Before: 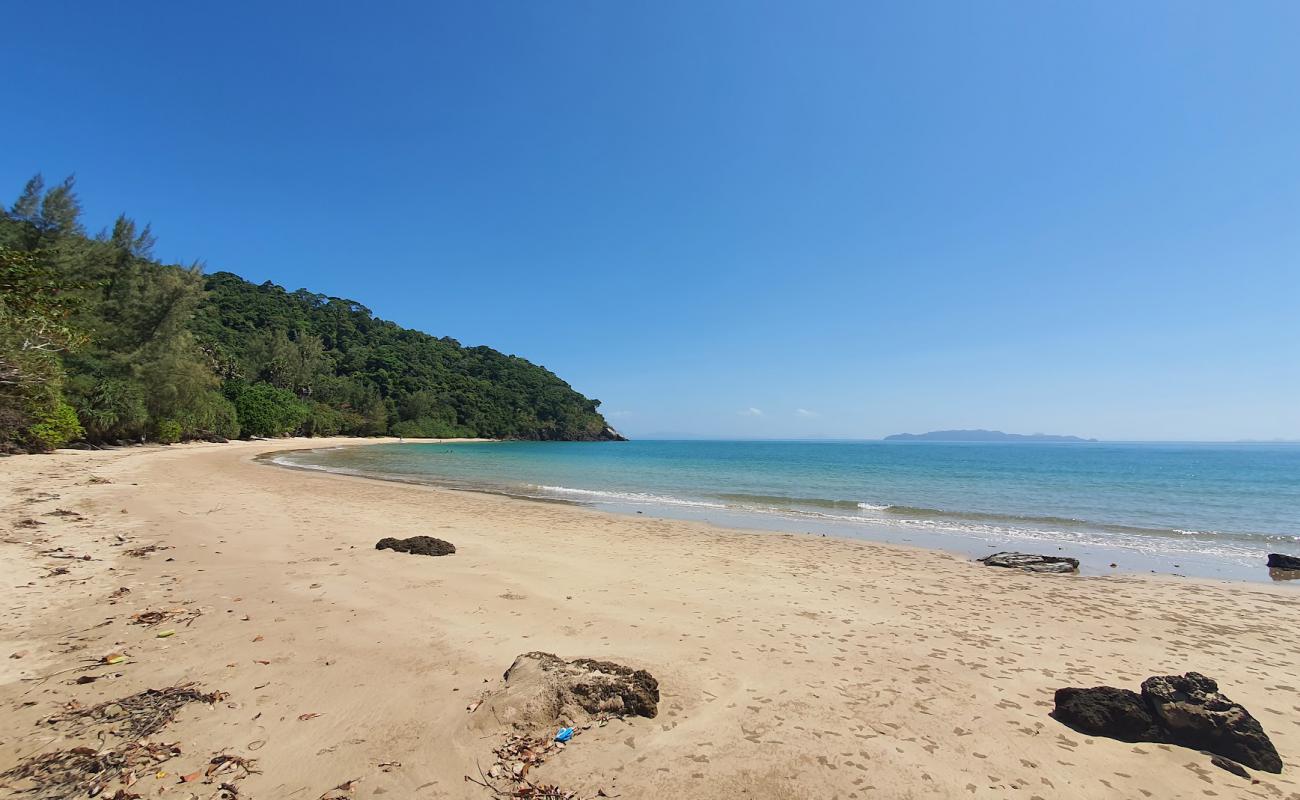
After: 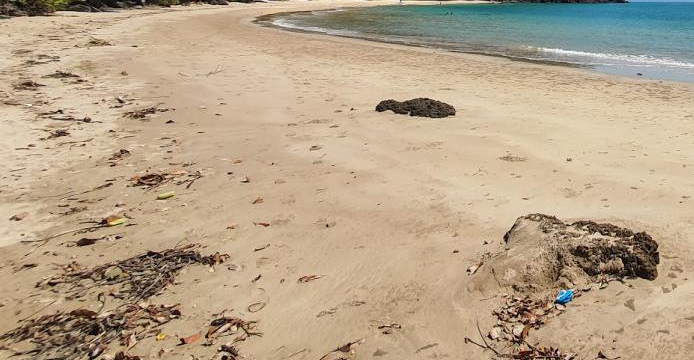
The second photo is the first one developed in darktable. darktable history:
local contrast: detail 130%
crop and rotate: top 54.778%, right 46.61%, bottom 0.159%
